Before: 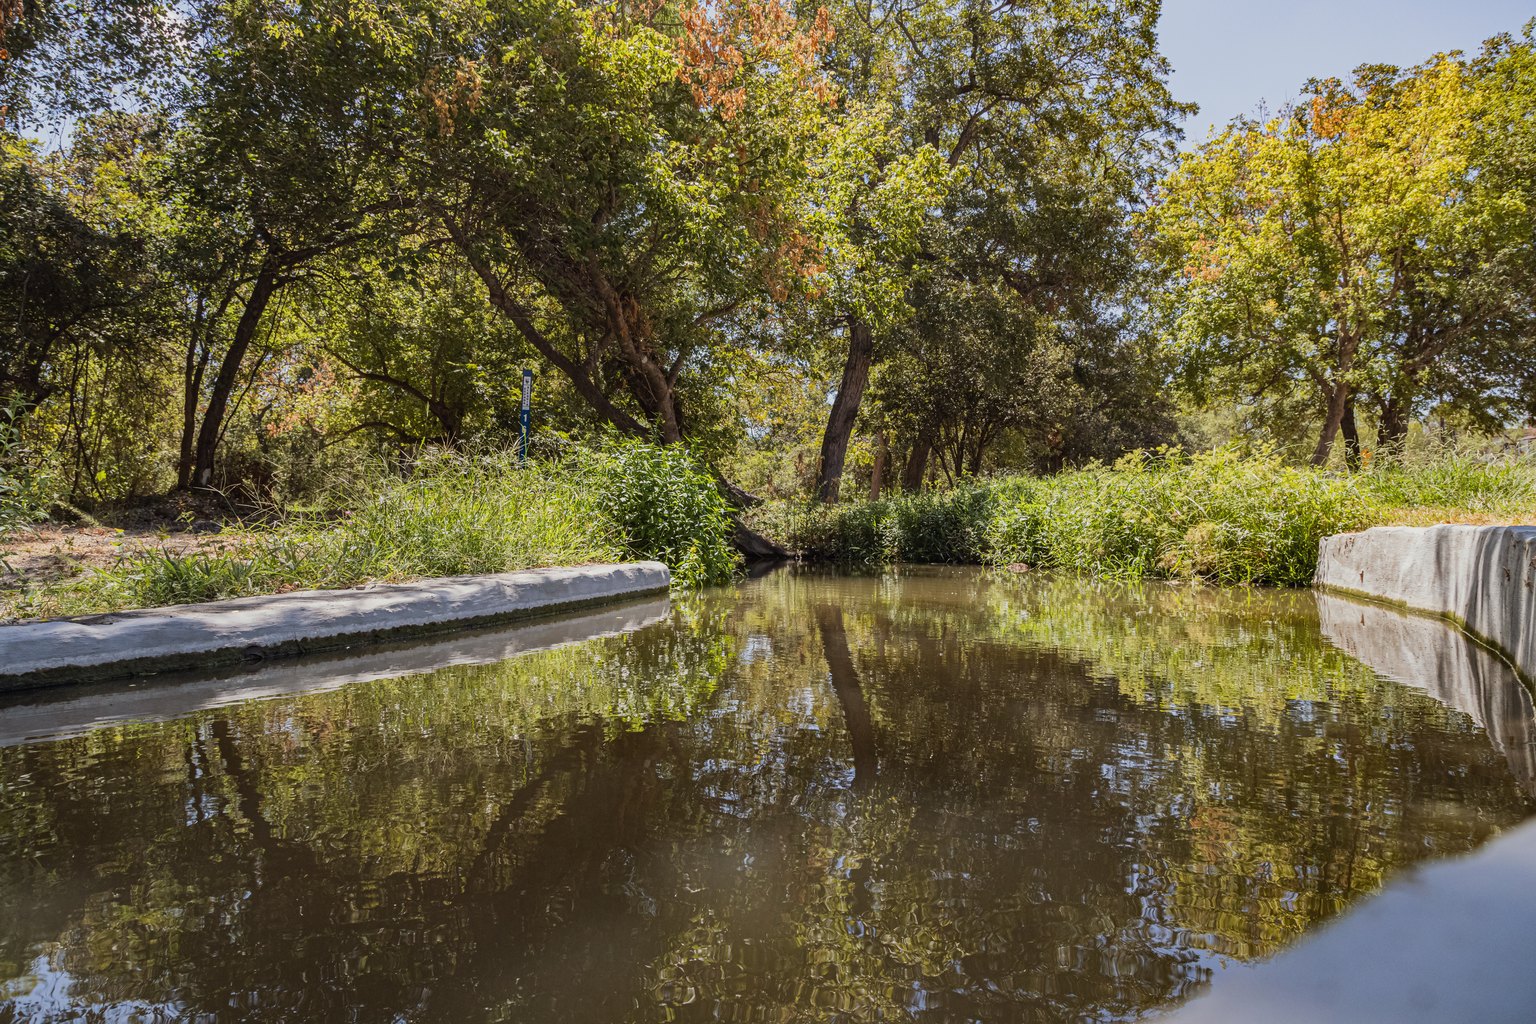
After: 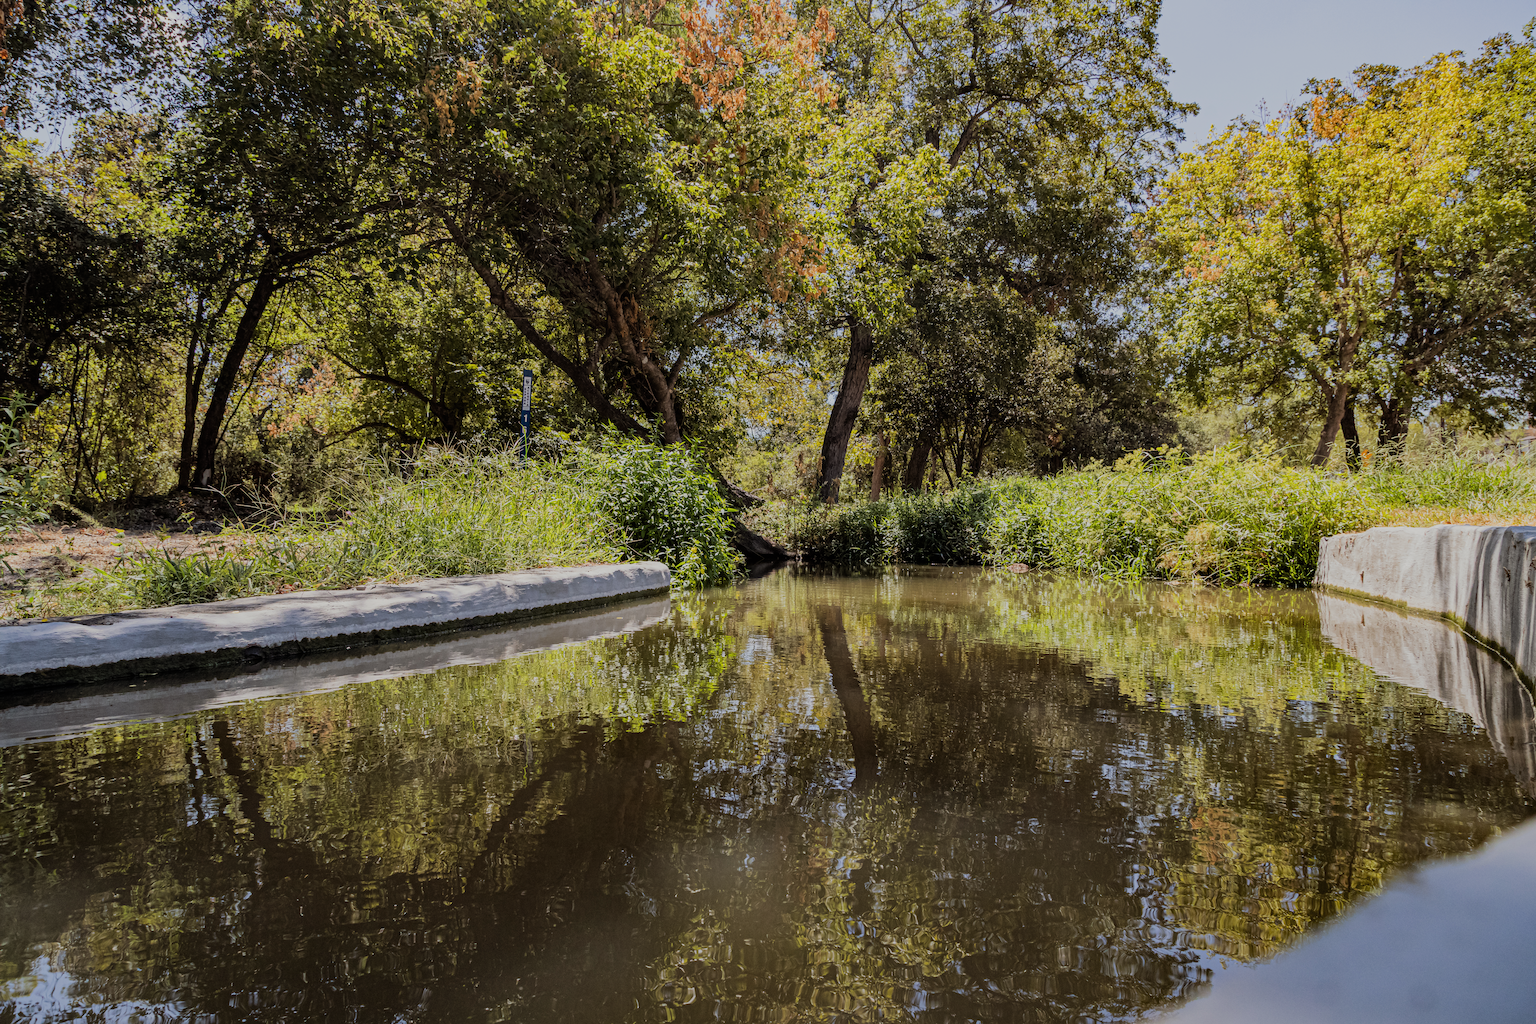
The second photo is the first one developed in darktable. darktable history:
filmic rgb: black relative exposure -7.65 EV, white relative exposure 4.56 EV, hardness 3.61, contrast 1.05, iterations of high-quality reconstruction 0
